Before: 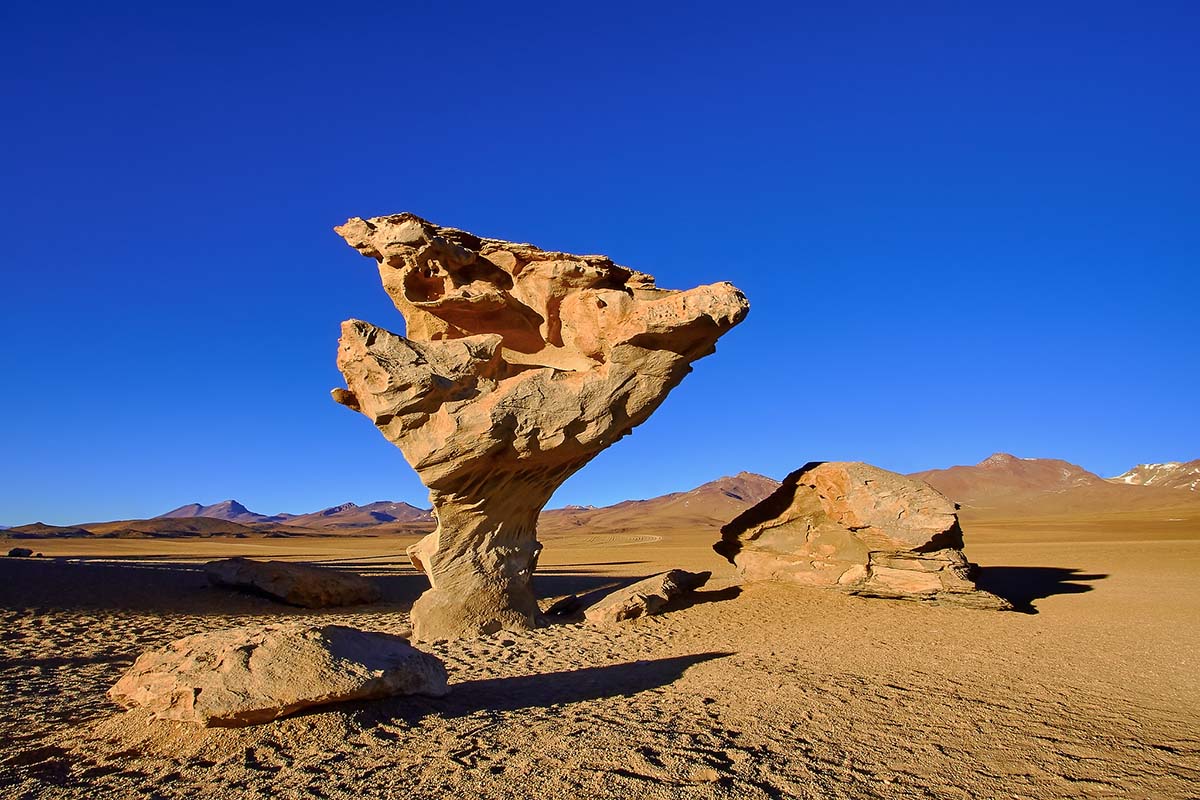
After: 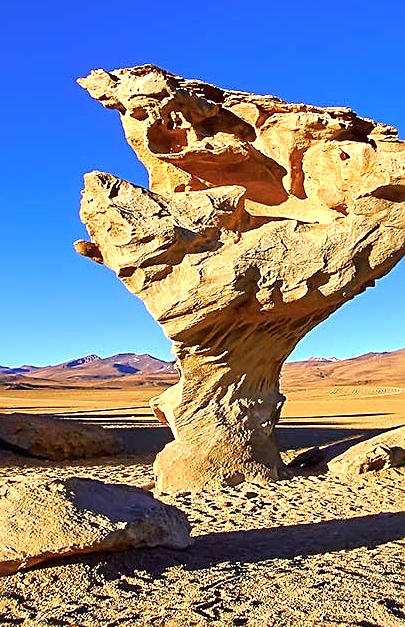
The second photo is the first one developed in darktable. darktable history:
crop and rotate: left 21.484%, top 18.572%, right 44.701%, bottom 2.968%
sharpen: on, module defaults
exposure: exposure 0.989 EV, compensate exposure bias true, compensate highlight preservation false
